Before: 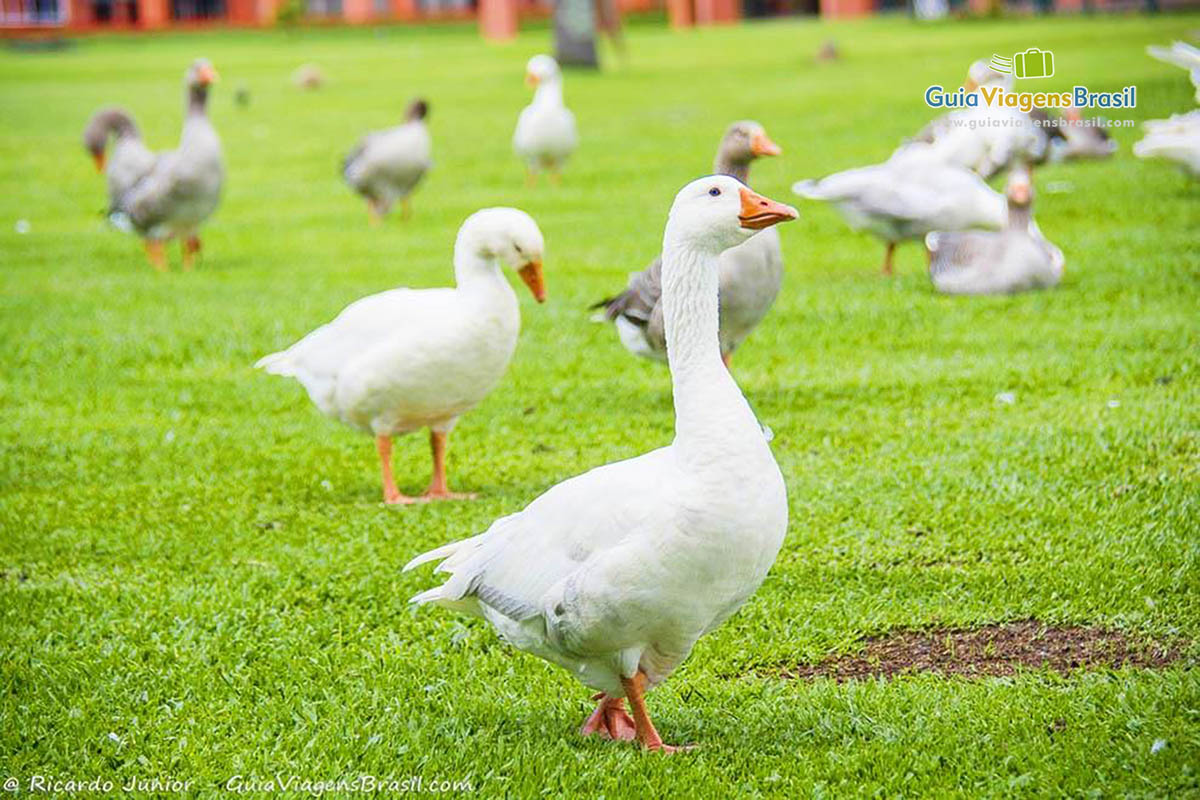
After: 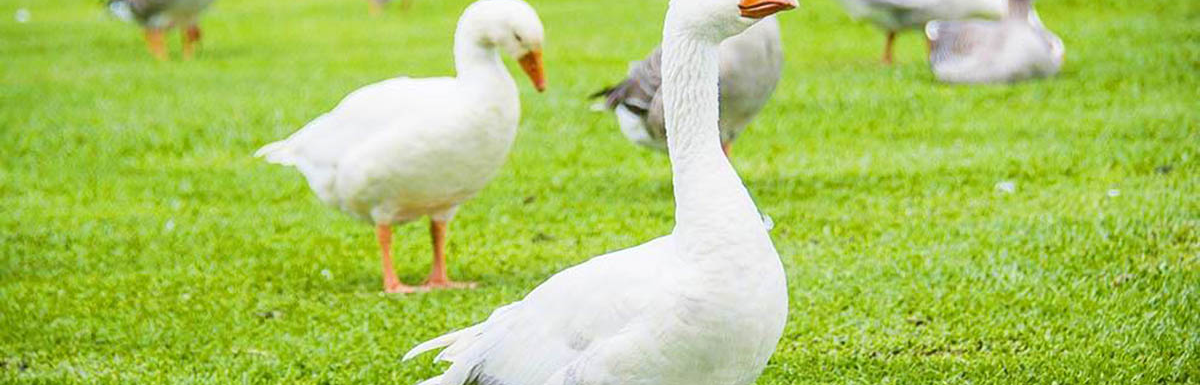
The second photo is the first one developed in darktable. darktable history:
crop and rotate: top 26.528%, bottom 25.273%
